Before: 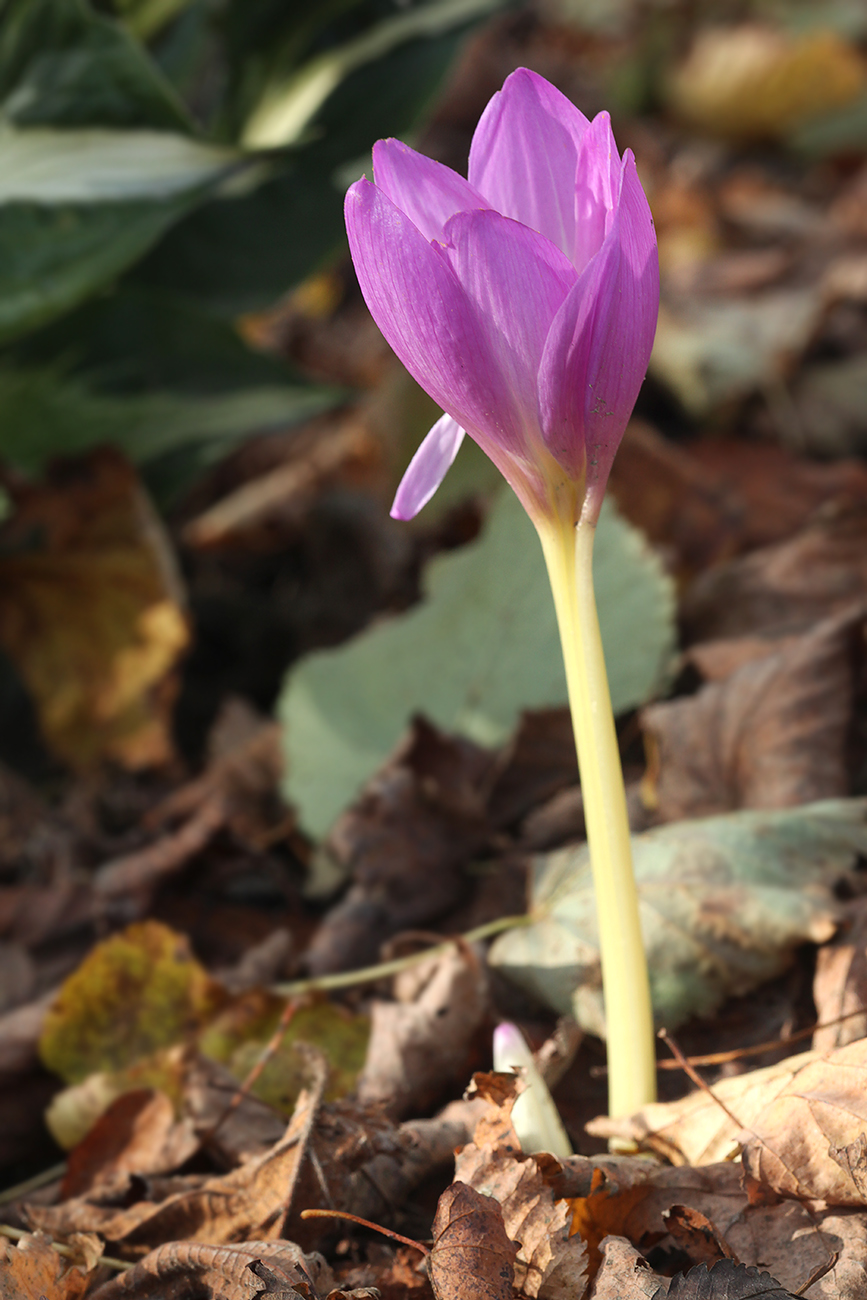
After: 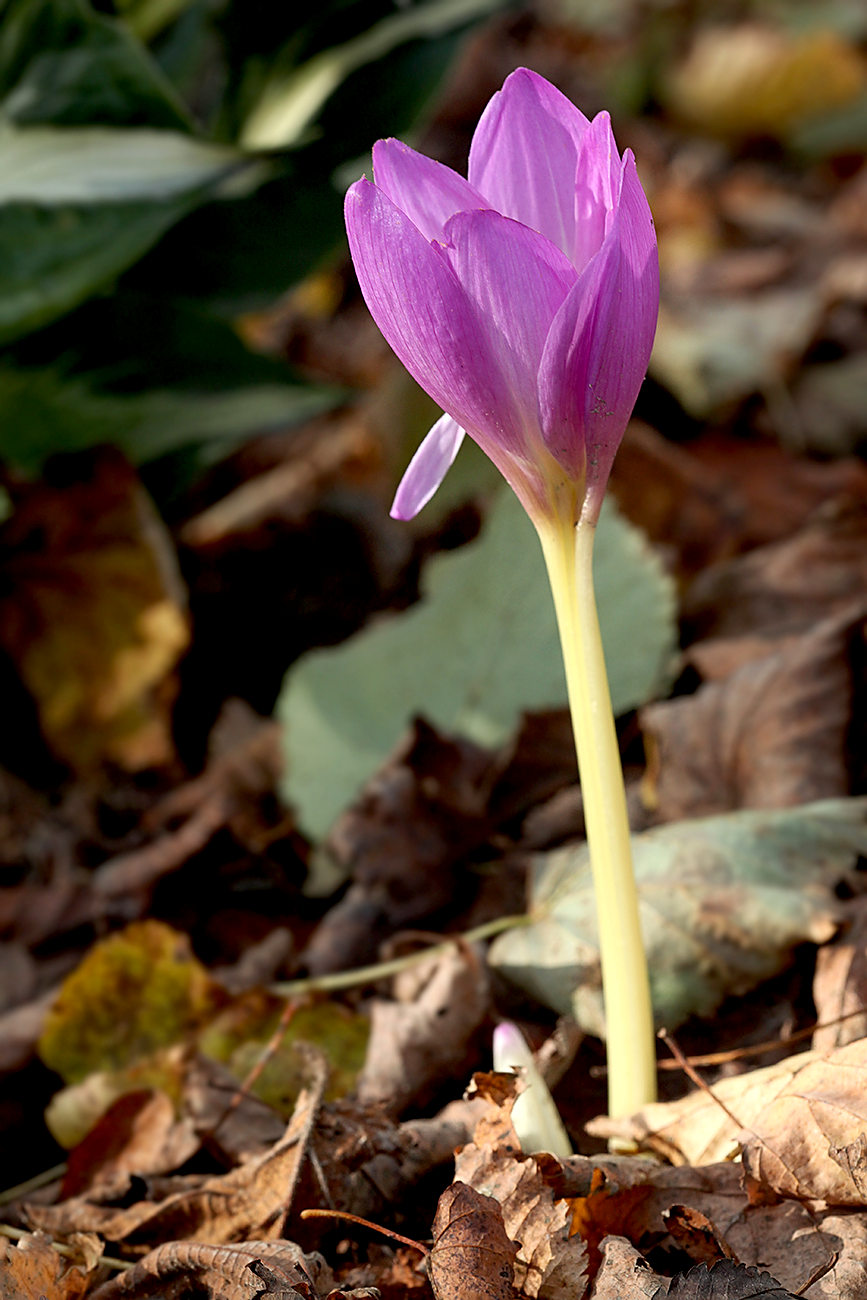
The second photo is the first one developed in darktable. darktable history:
sharpen: on, module defaults
exposure: black level correction 0.014, compensate exposure bias true, compensate highlight preservation false
